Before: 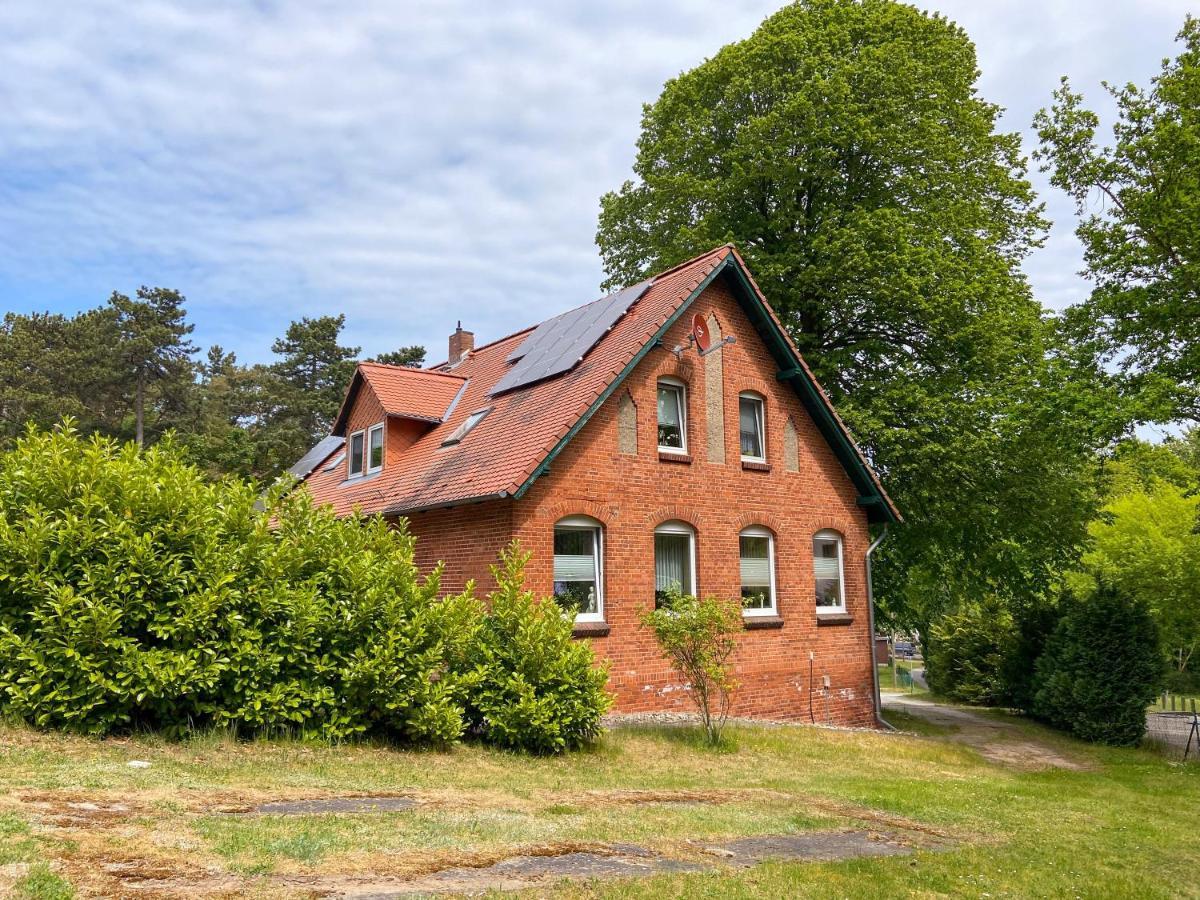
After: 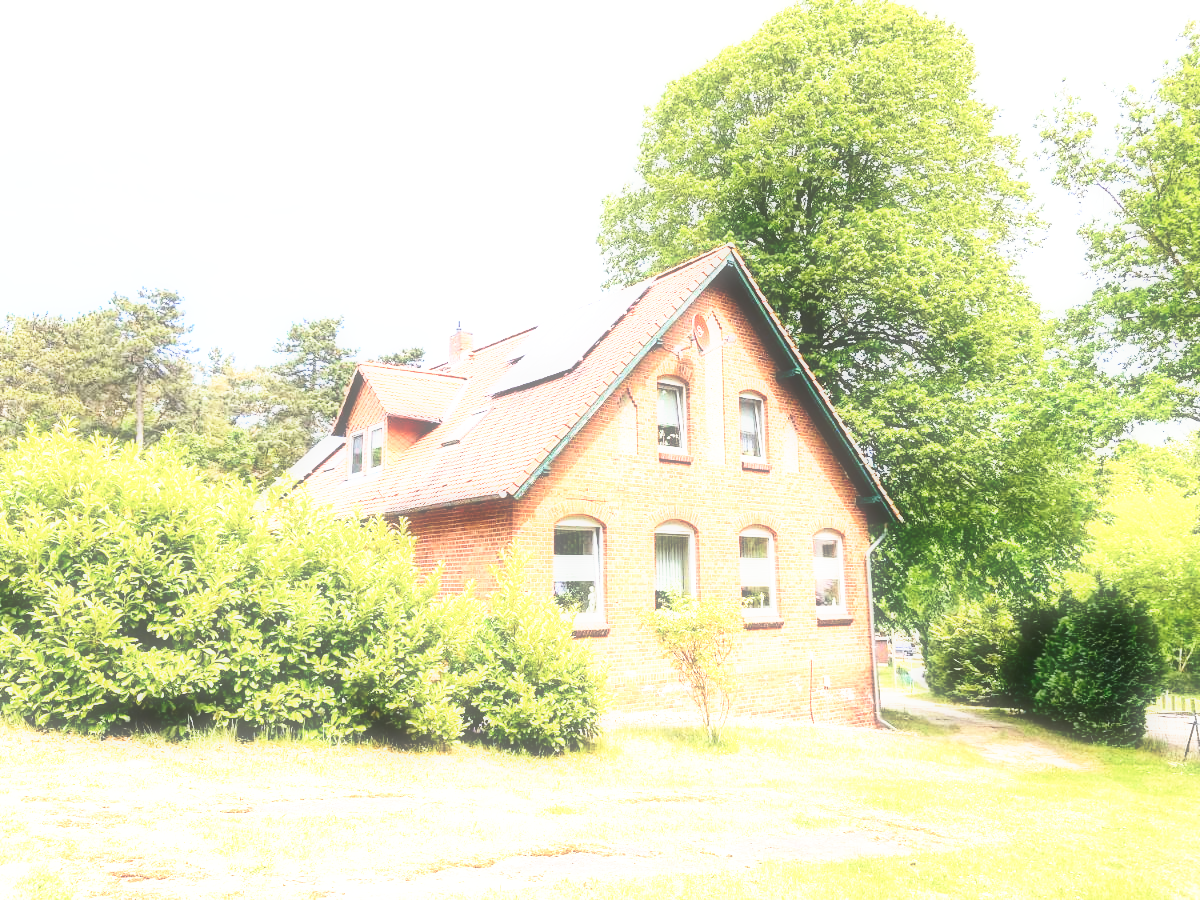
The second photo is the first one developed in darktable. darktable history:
base curve: curves: ch0 [(0, 0) (0.026, 0.03) (0.109, 0.232) (0.351, 0.748) (0.669, 0.968) (1, 1)], preserve colors none
soften: size 60.24%, saturation 65.46%, brightness 0.506 EV, mix 25.7%
contrast brightness saturation: contrast 0.24, brightness 0.09
exposure: black level correction 0, exposure 1.388 EV, compensate exposure bias true, compensate highlight preservation false
